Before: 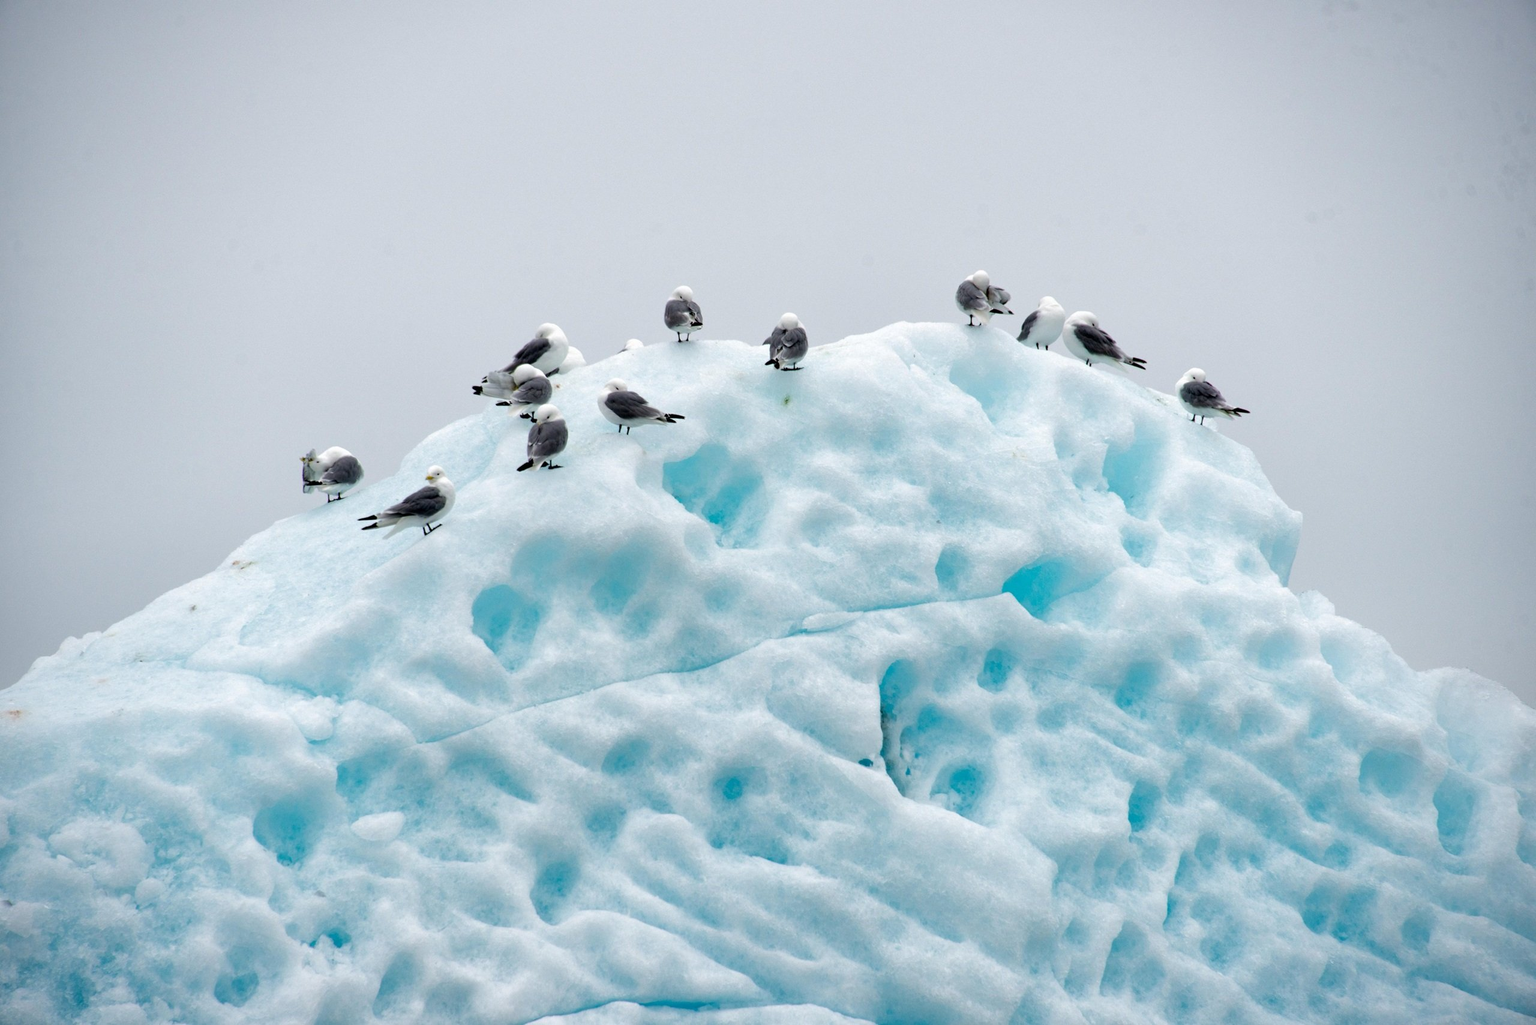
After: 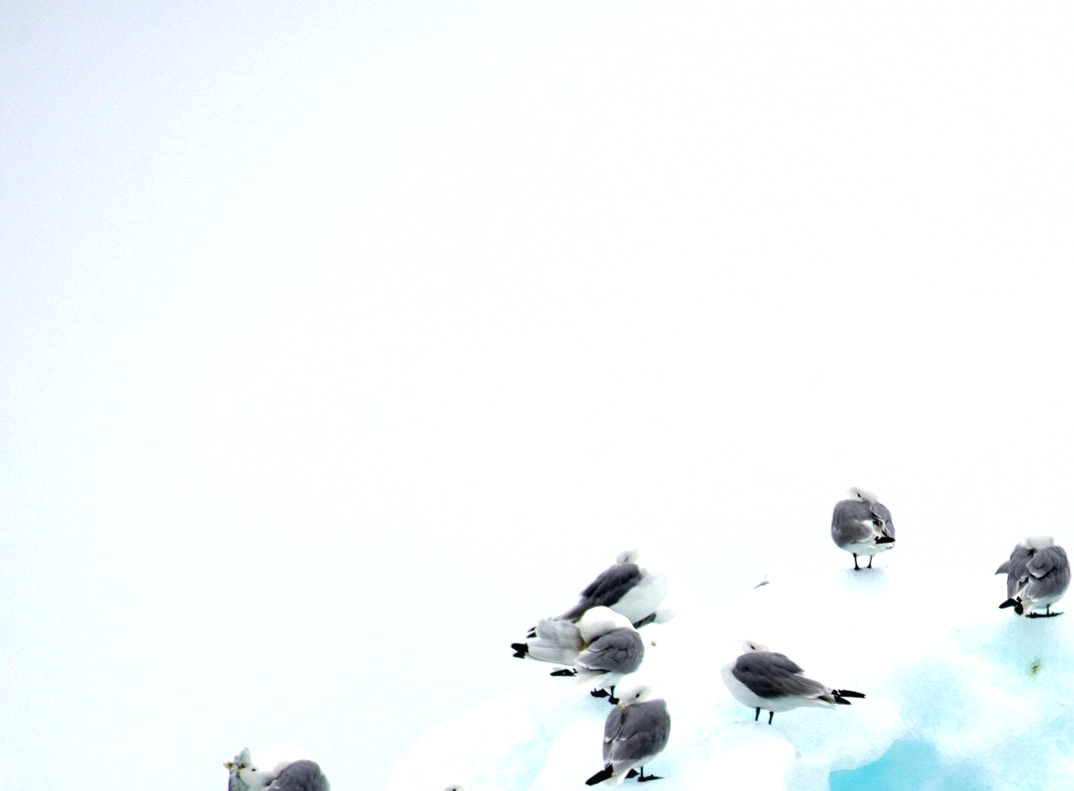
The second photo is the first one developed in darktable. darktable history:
crop and rotate: left 10.817%, top 0.062%, right 47.194%, bottom 53.626%
exposure: black level correction 0, exposure 0.7 EV, compensate exposure bias true, compensate highlight preservation false
